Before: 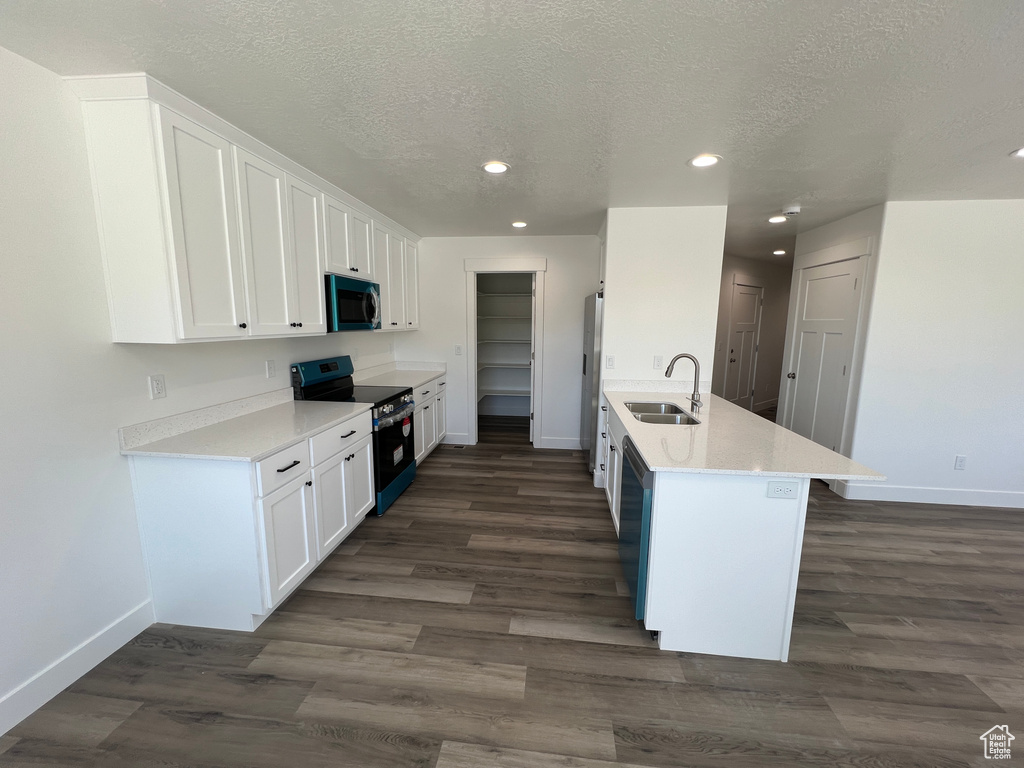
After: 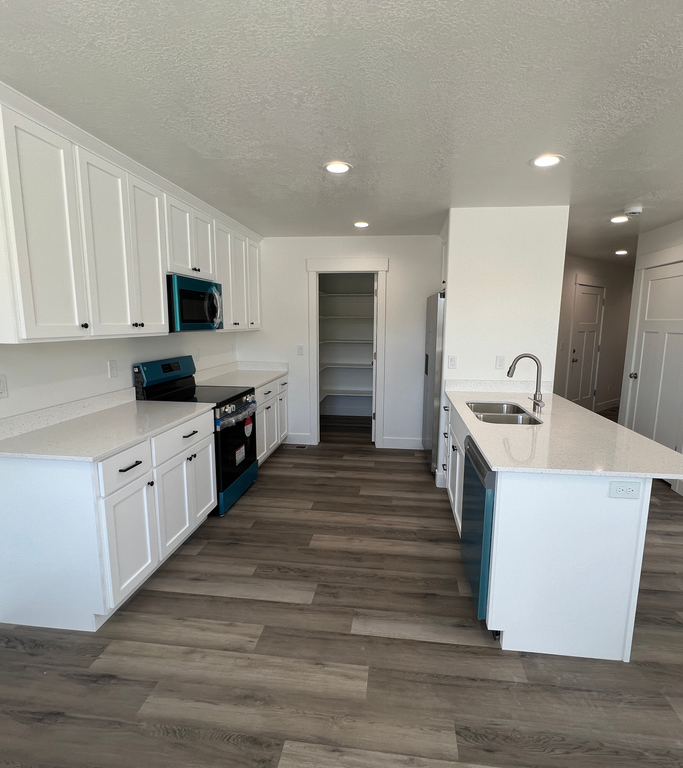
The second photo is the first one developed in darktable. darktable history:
crop and rotate: left 15.474%, right 17.815%
